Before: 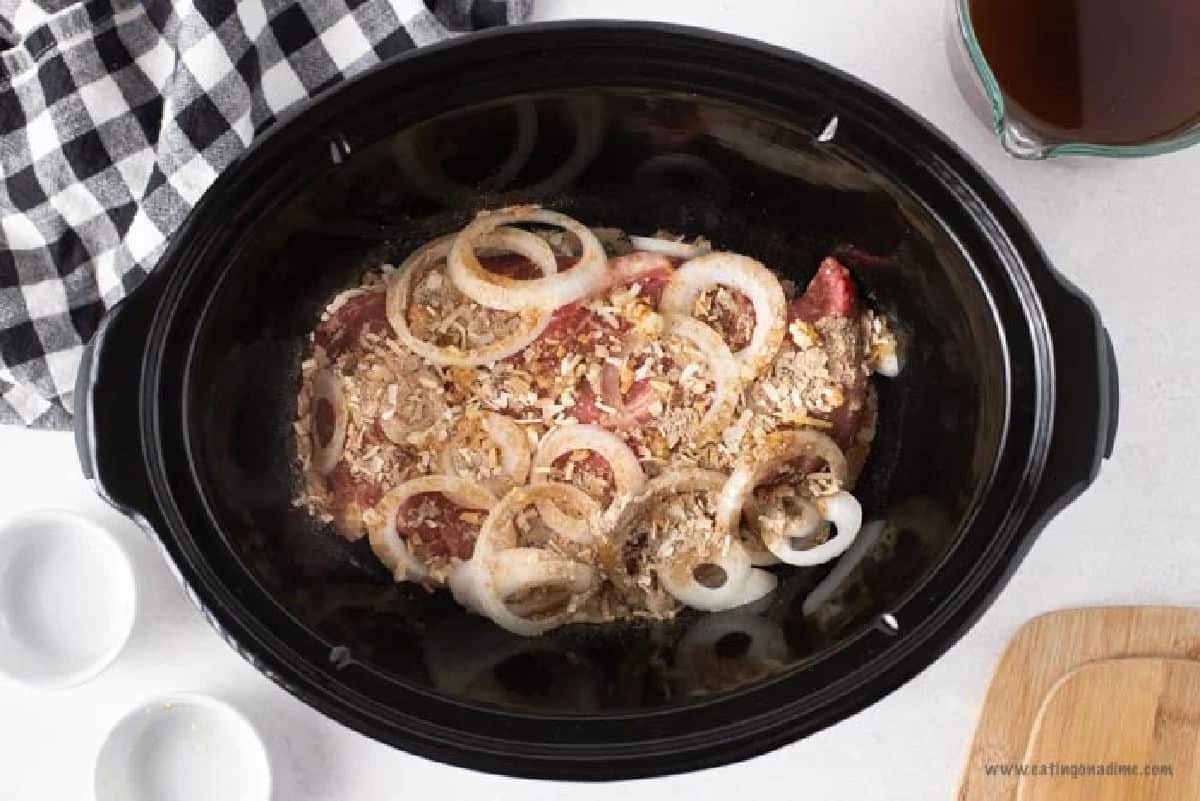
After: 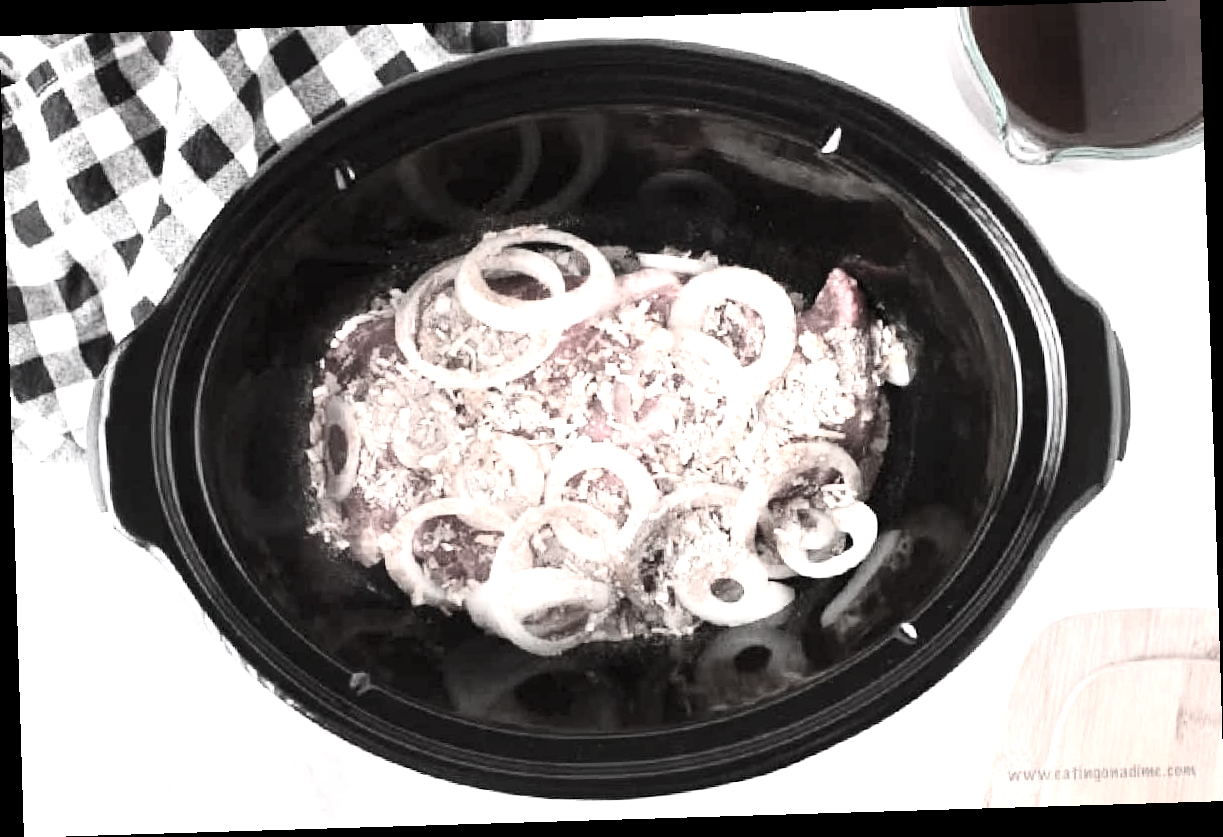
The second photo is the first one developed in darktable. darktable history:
exposure: exposure 1.2 EV, compensate highlight preservation false
contrast brightness saturation: contrast 0.24, brightness 0.09
rotate and perspective: rotation -1.75°, automatic cropping off
color contrast: green-magenta contrast 0.3, blue-yellow contrast 0.15
